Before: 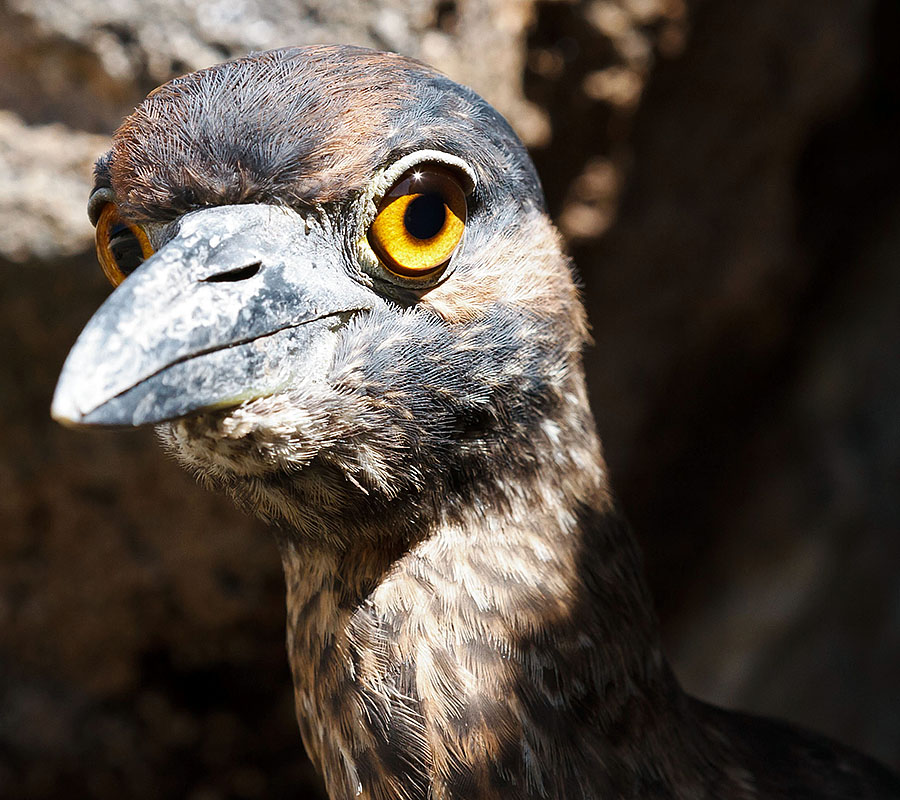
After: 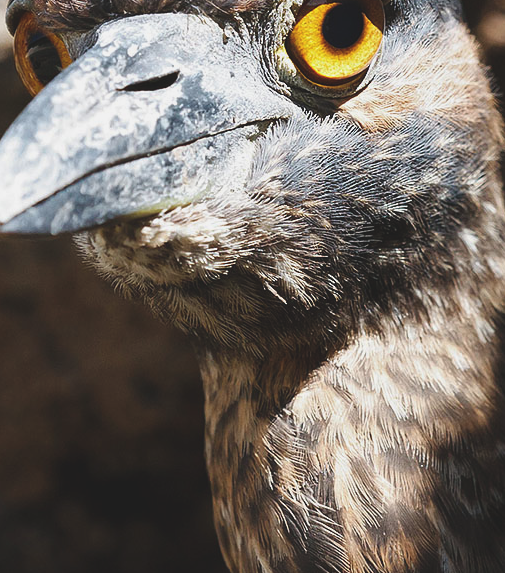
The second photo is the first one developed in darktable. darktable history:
tone equalizer: on, module defaults
crop: left 9.181%, top 23.948%, right 34.663%, bottom 4.369%
exposure: black level correction -0.015, exposure -0.188 EV, compensate highlight preservation false
